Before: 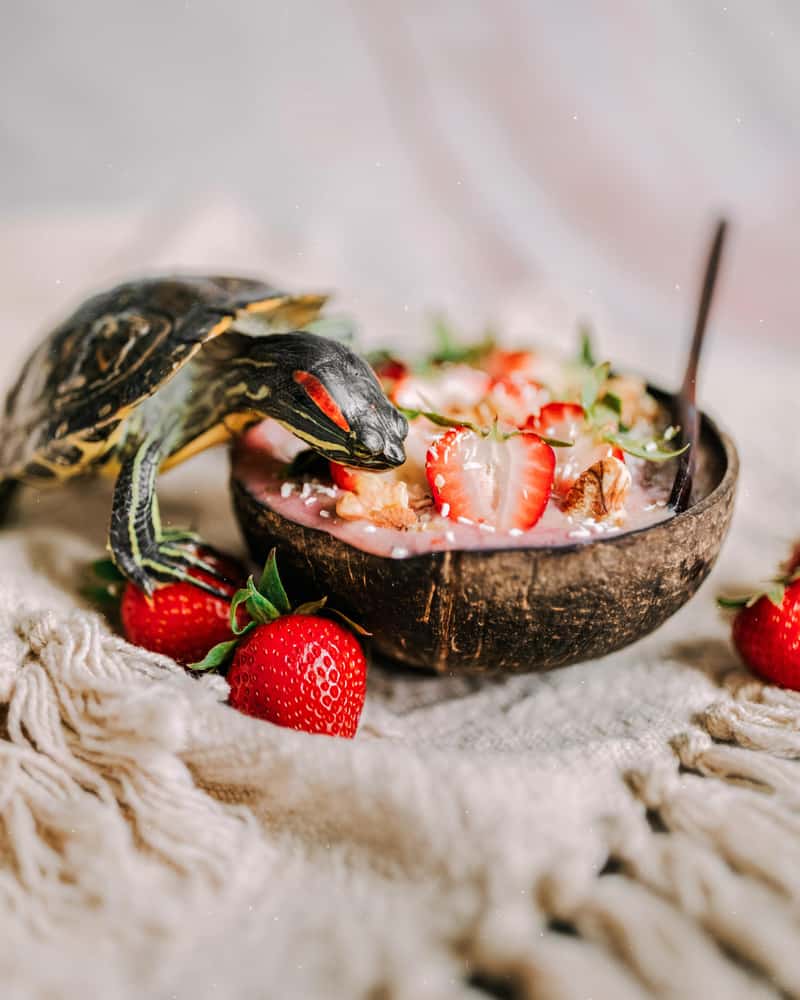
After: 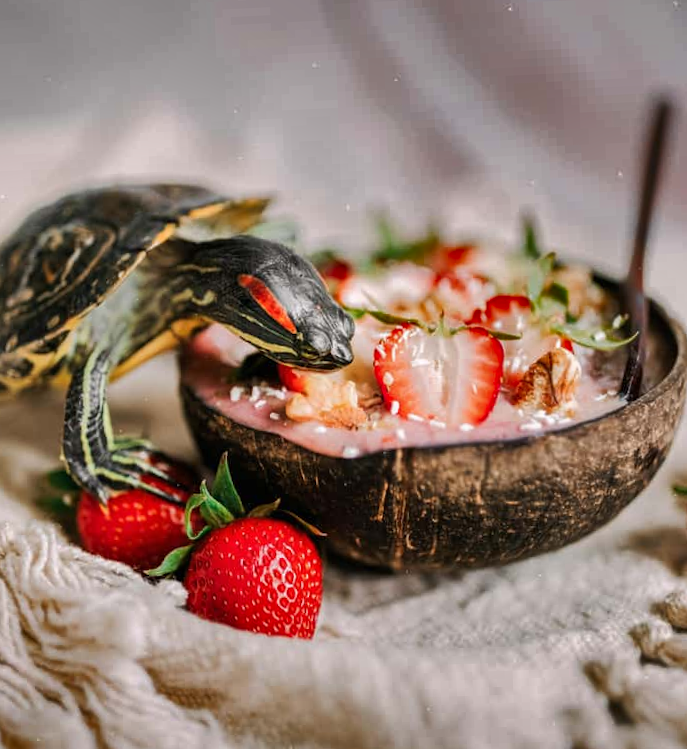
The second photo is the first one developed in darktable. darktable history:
crop: left 7.856%, top 11.836%, right 10.12%, bottom 15.387%
rotate and perspective: rotation -2.22°, lens shift (horizontal) -0.022, automatic cropping off
shadows and highlights: shadows 20.91, highlights -82.73, soften with gaussian
